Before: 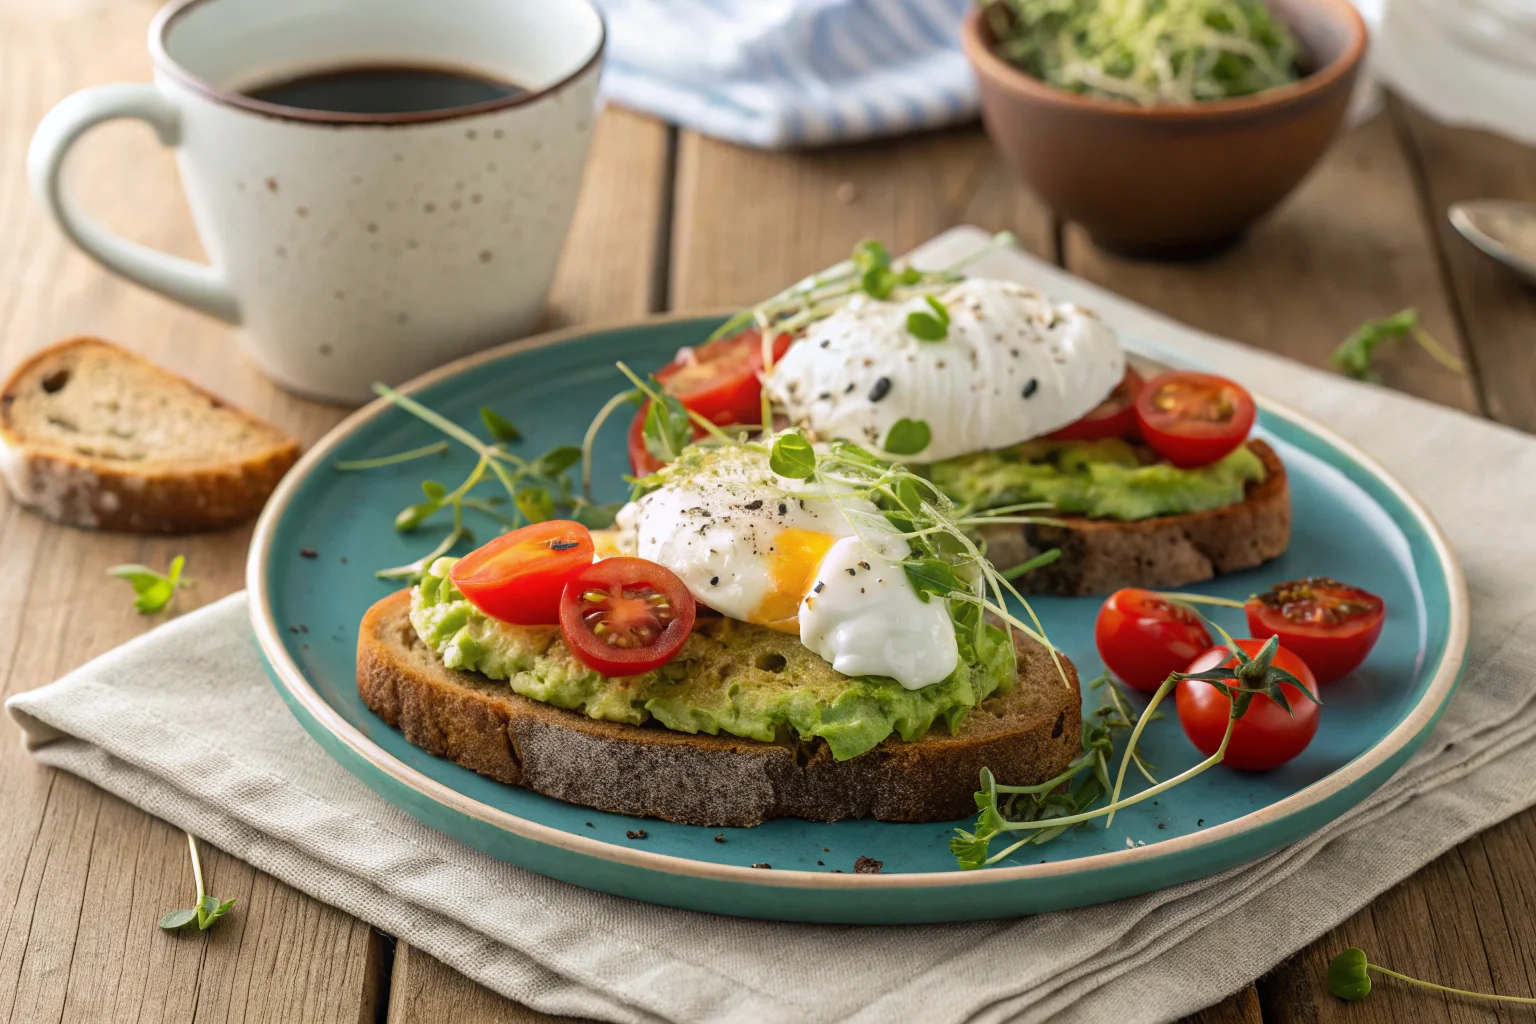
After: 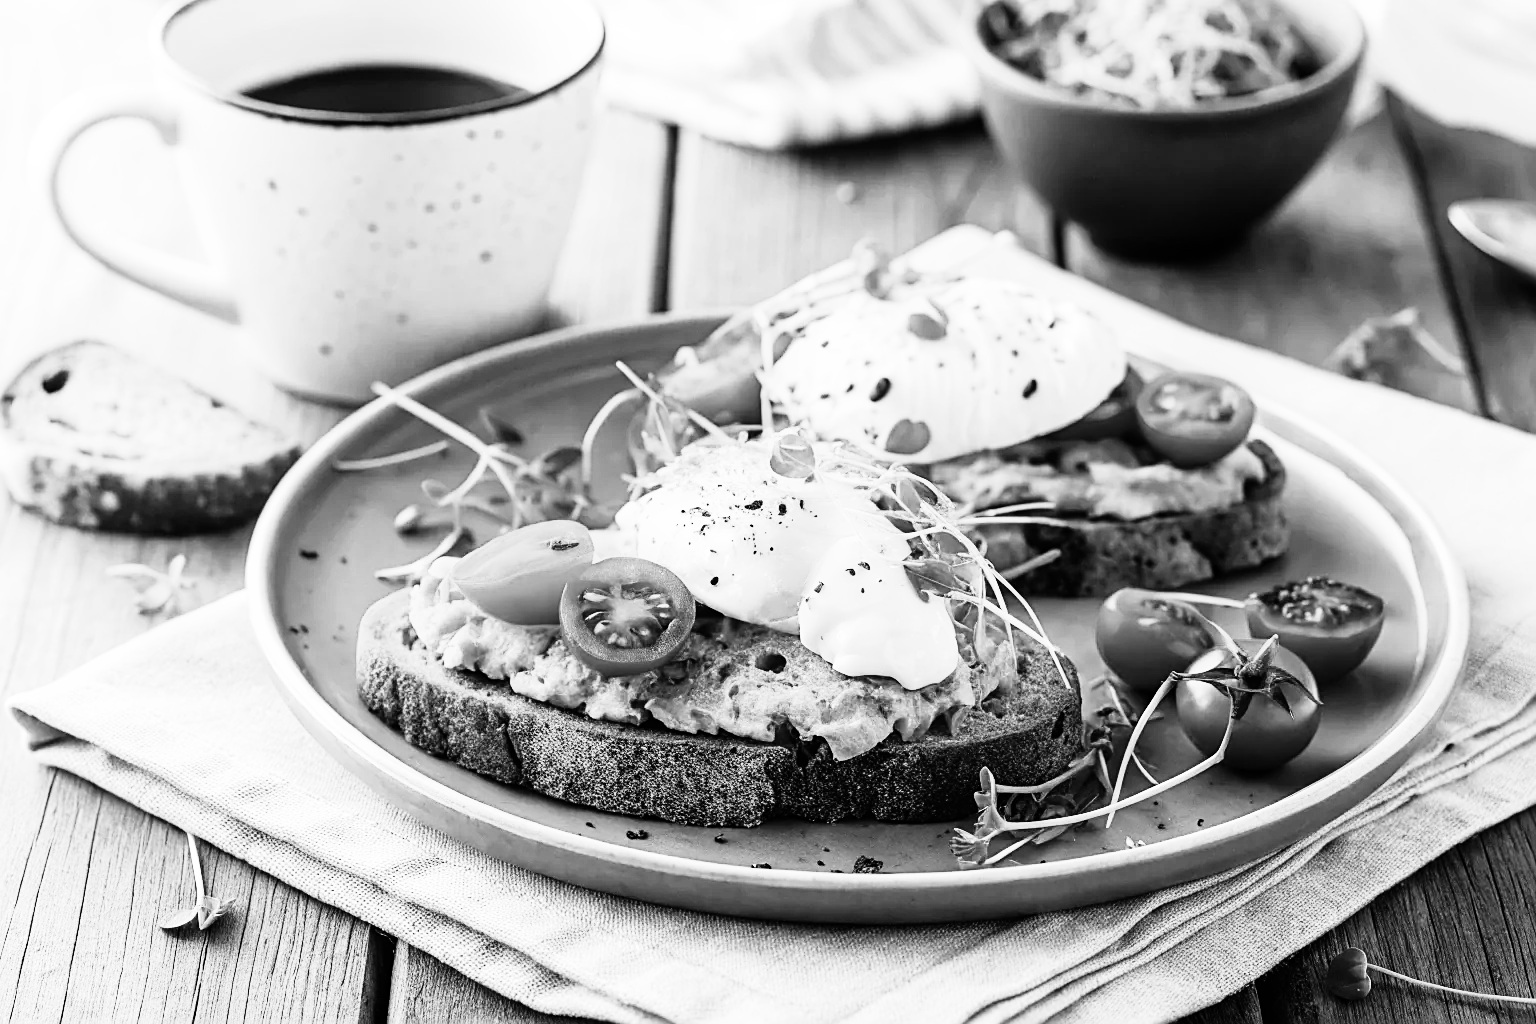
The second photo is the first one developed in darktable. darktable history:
sharpen: on, module defaults
rgb curve: curves: ch0 [(0, 0) (0.21, 0.15) (0.24, 0.21) (0.5, 0.75) (0.75, 0.96) (0.89, 0.99) (1, 1)]; ch1 [(0, 0.02) (0.21, 0.13) (0.25, 0.2) (0.5, 0.67) (0.75, 0.9) (0.89, 0.97) (1, 1)]; ch2 [(0, 0.02) (0.21, 0.13) (0.25, 0.2) (0.5, 0.67) (0.75, 0.9) (0.89, 0.97) (1, 1)], compensate middle gray true
monochrome: on, module defaults
